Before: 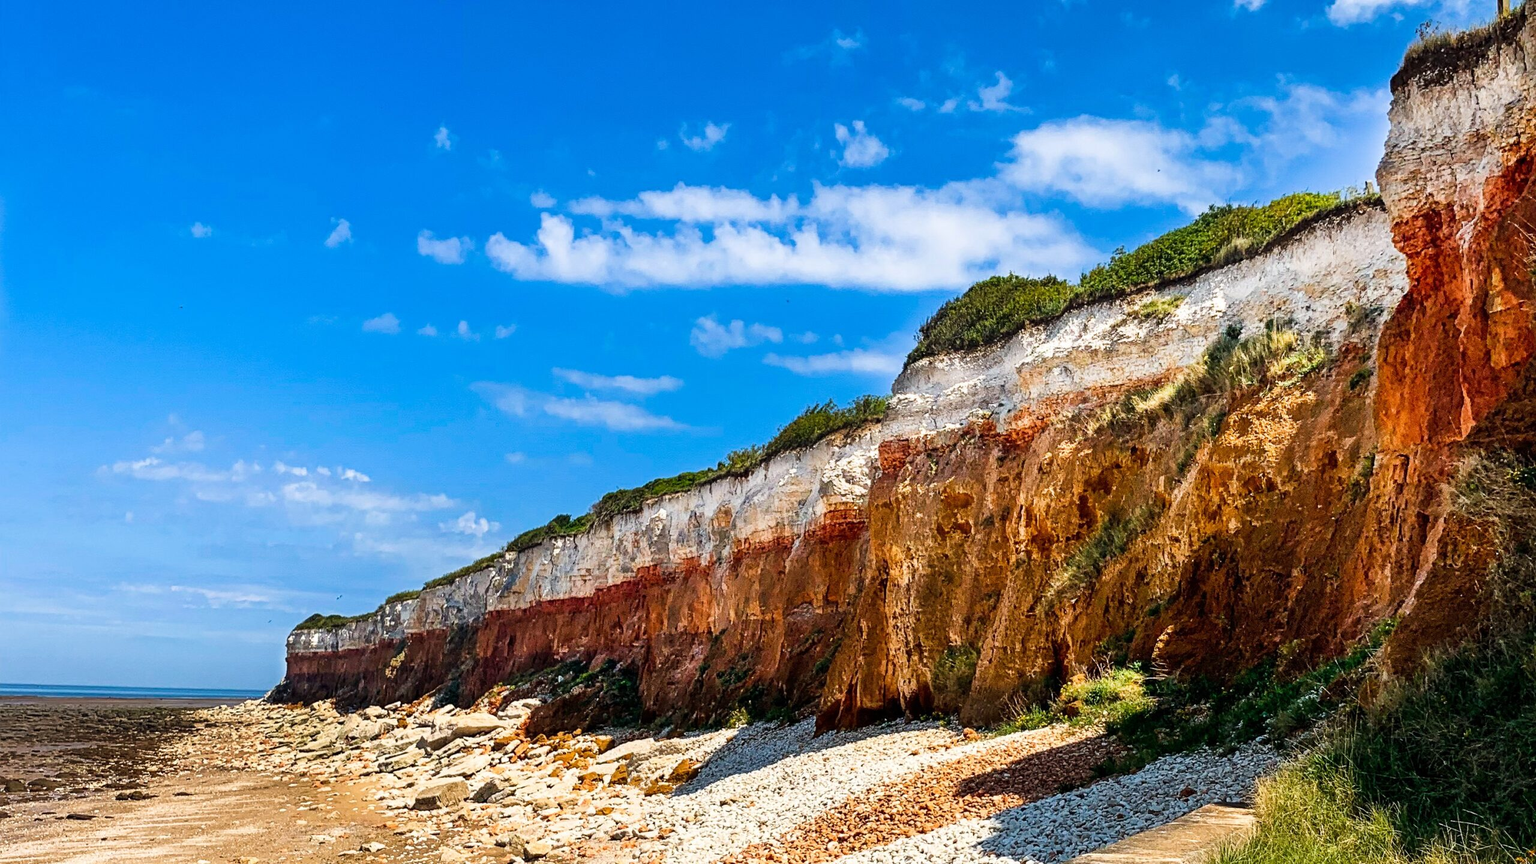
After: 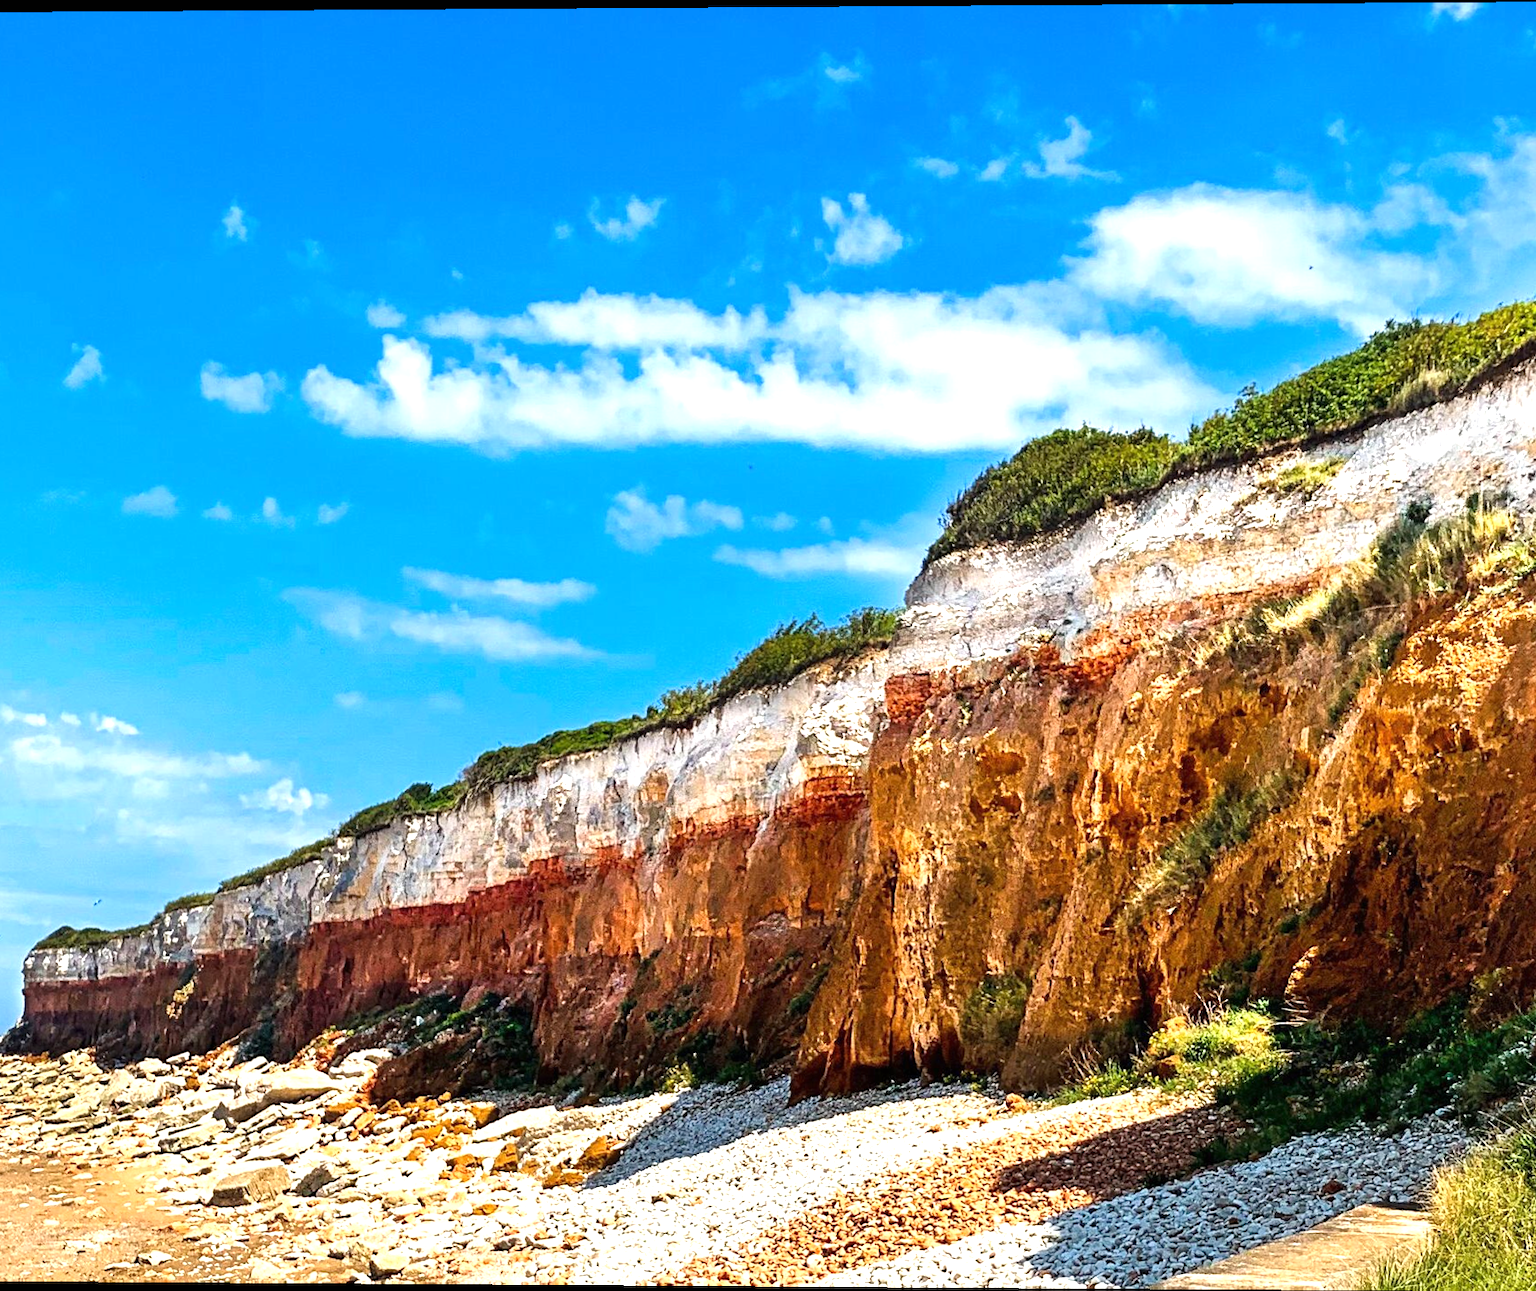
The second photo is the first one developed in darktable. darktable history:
exposure: black level correction 0, exposure 0.7 EV, compensate exposure bias true, compensate highlight preservation false
crop and rotate: left 18.442%, right 15.508%
rotate and perspective: lens shift (vertical) 0.048, lens shift (horizontal) -0.024, automatic cropping off
